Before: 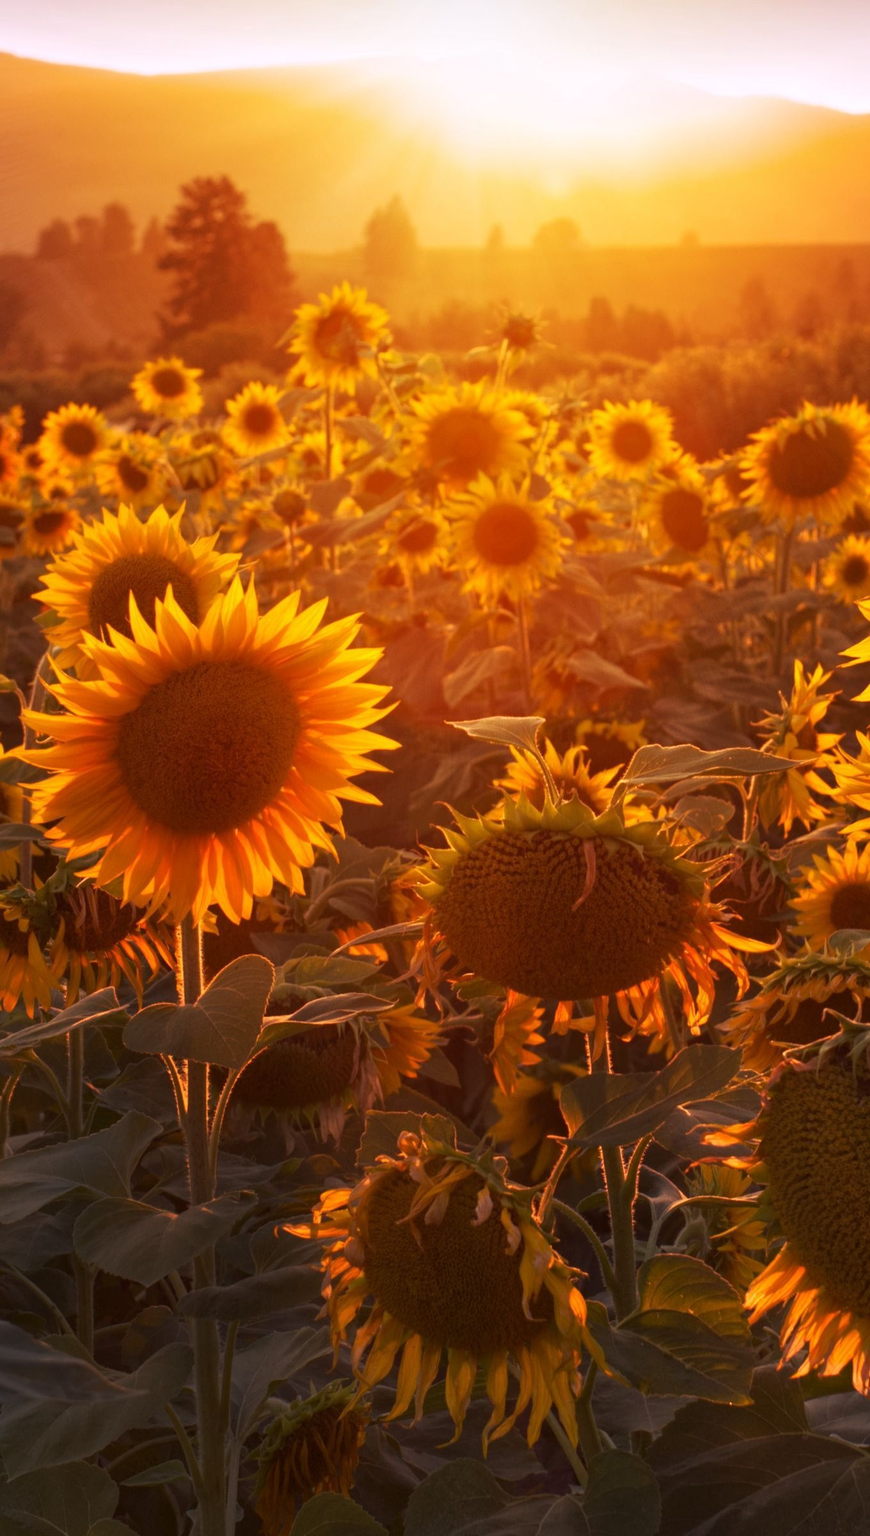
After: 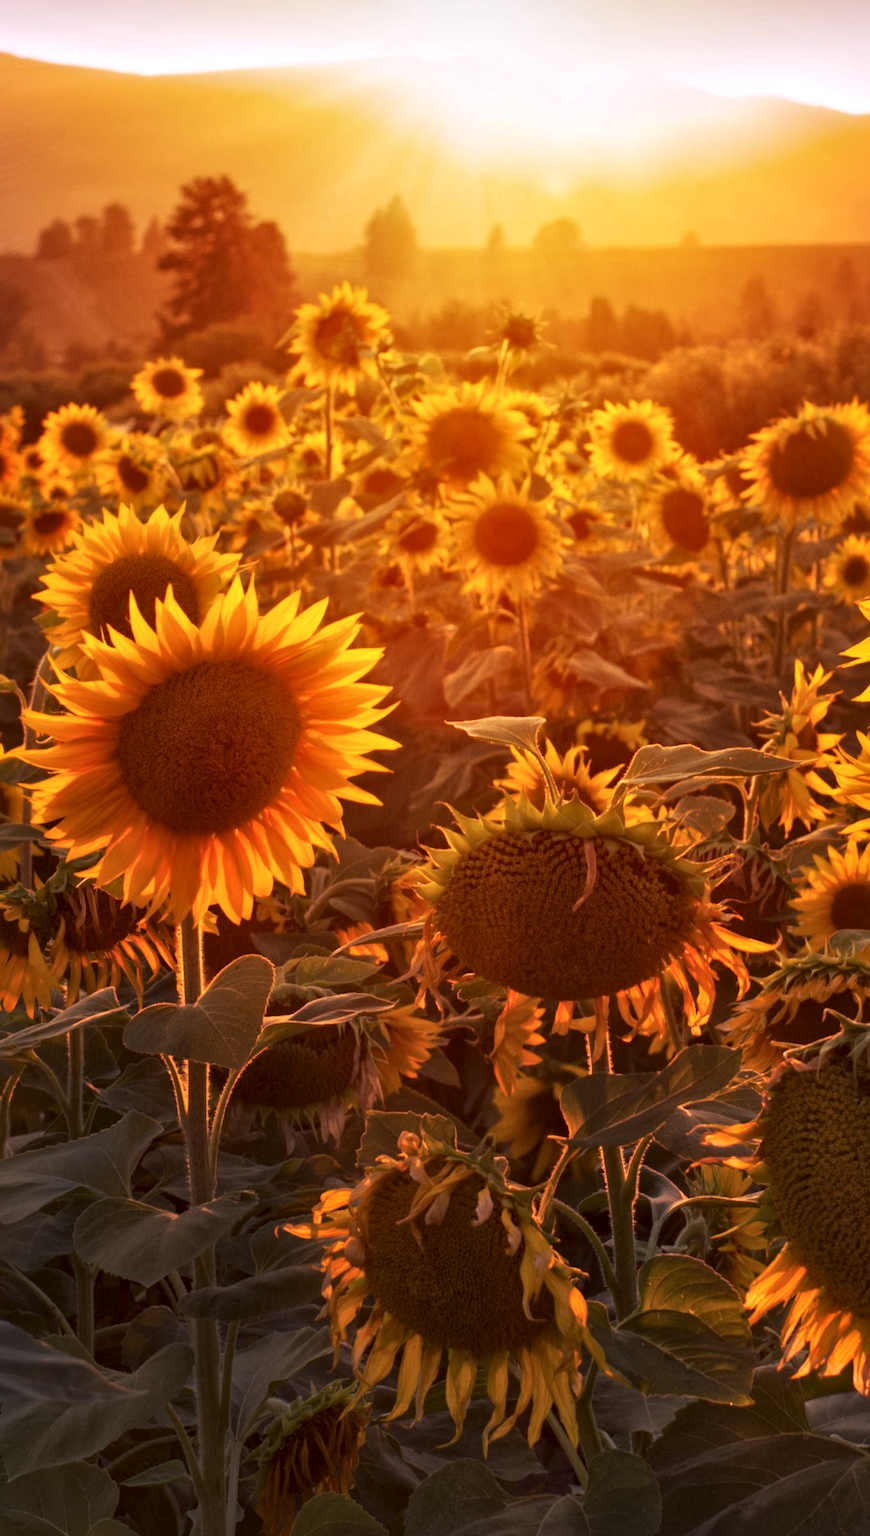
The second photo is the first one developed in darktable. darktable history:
local contrast: mode bilateral grid, contrast 19, coarseness 50, detail 148%, midtone range 0.2
